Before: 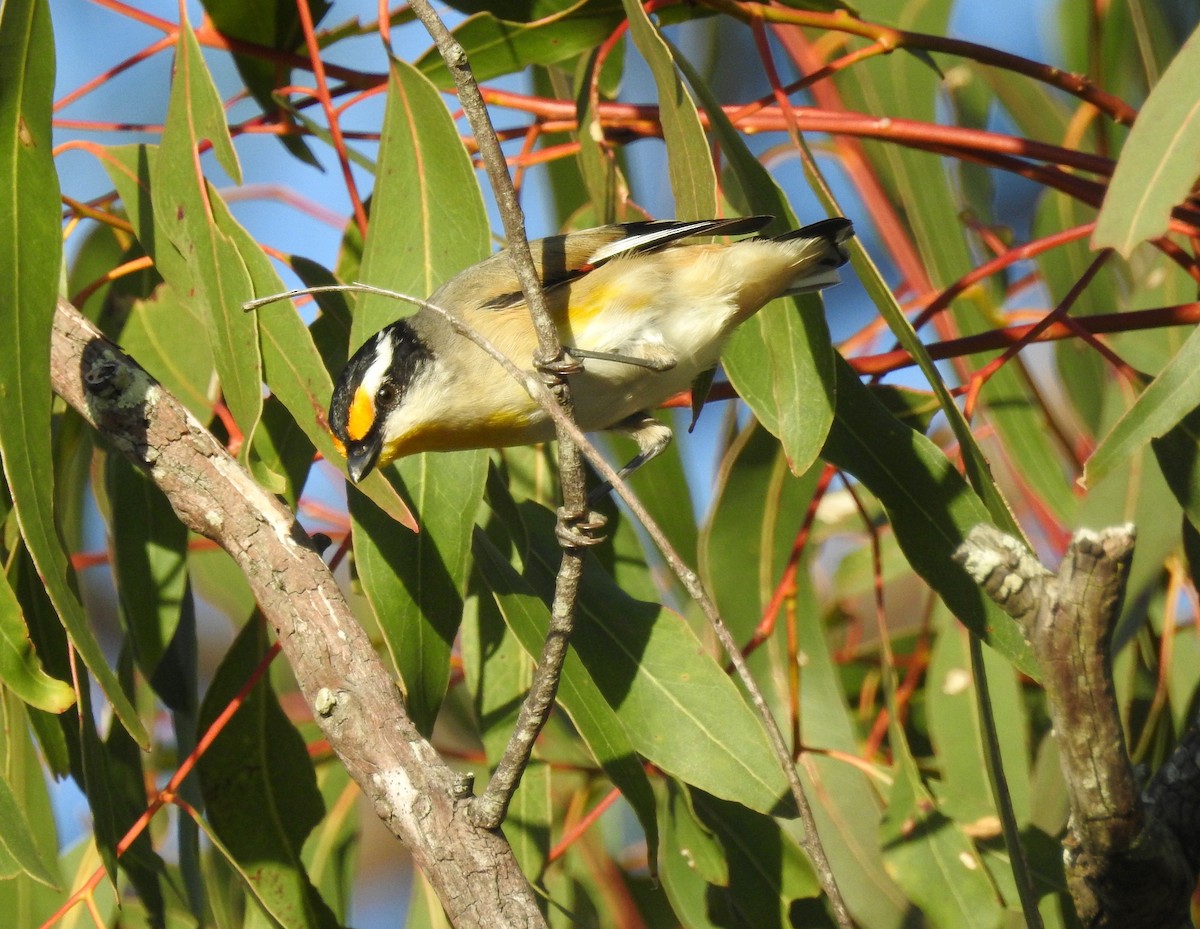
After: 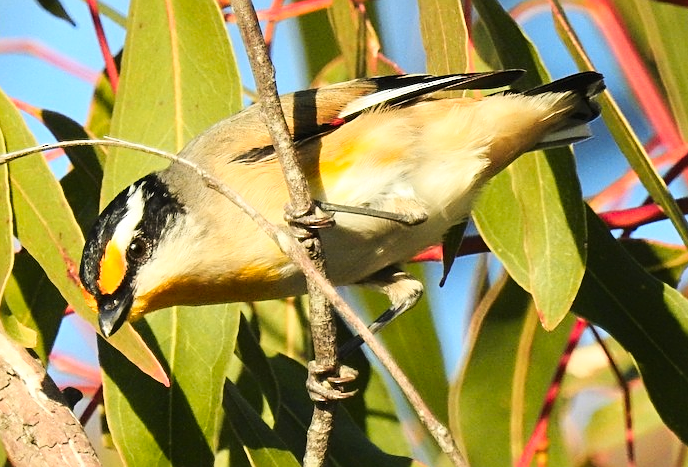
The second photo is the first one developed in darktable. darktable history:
base curve: curves: ch0 [(0, 0) (0.032, 0.025) (0.121, 0.166) (0.206, 0.329) (0.605, 0.79) (1, 1)]
sharpen: on, module defaults
exposure: compensate highlight preservation false
color zones: curves: ch1 [(0.235, 0.558) (0.75, 0.5)]; ch2 [(0.25, 0.462) (0.749, 0.457)]
crop: left 20.819%, top 15.812%, right 21.827%, bottom 33.898%
